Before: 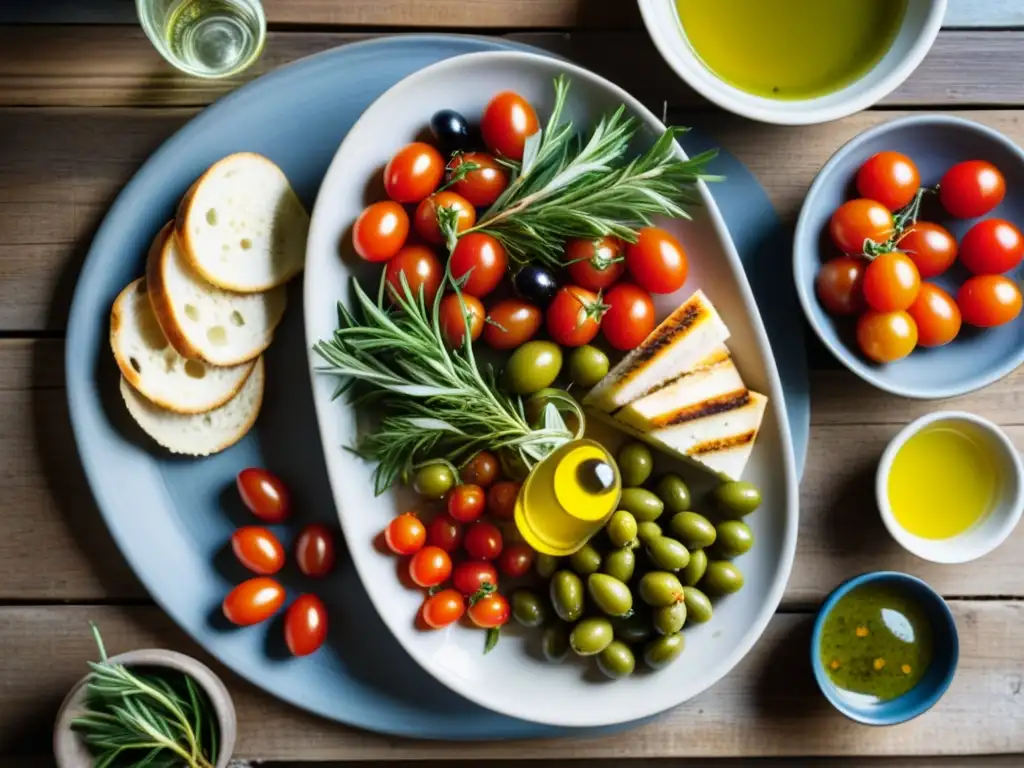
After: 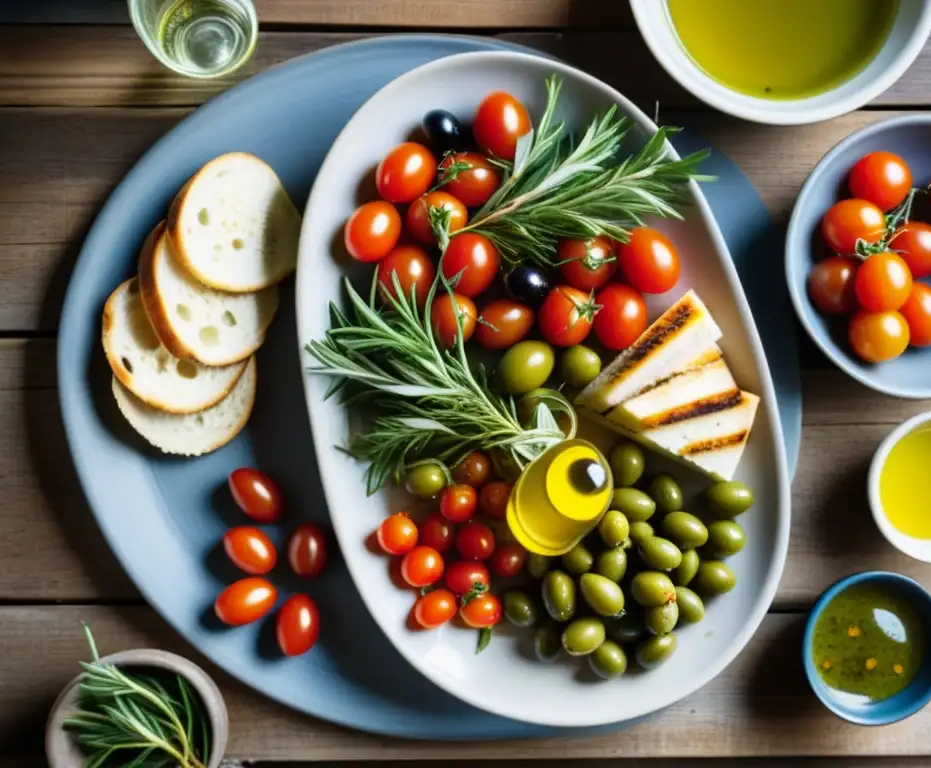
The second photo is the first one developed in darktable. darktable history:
crop and rotate: left 0.878%, right 8.191%
